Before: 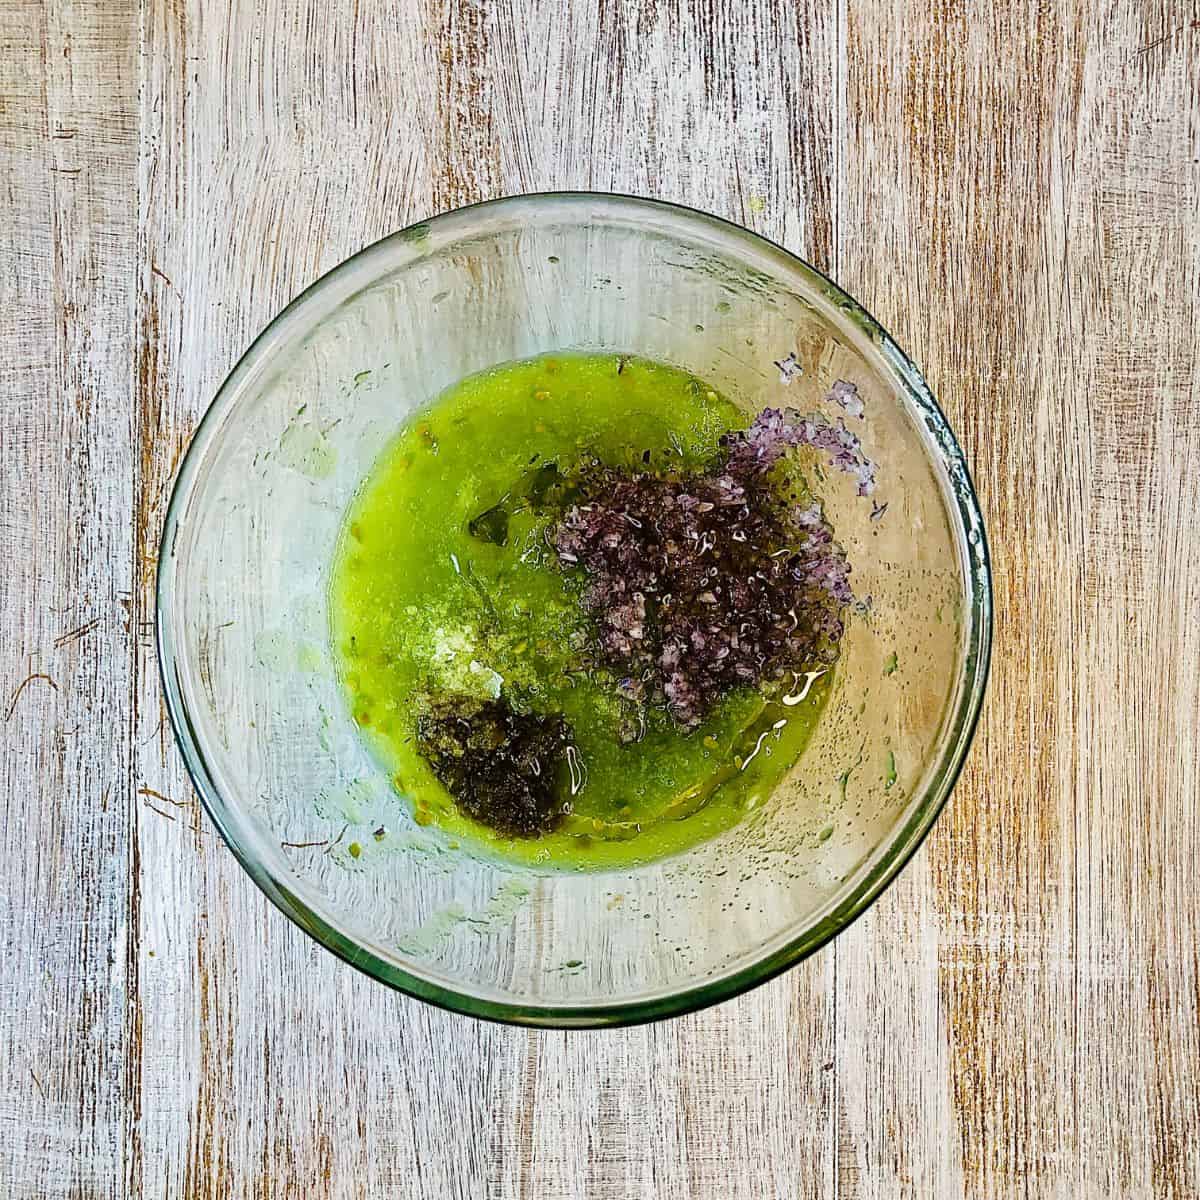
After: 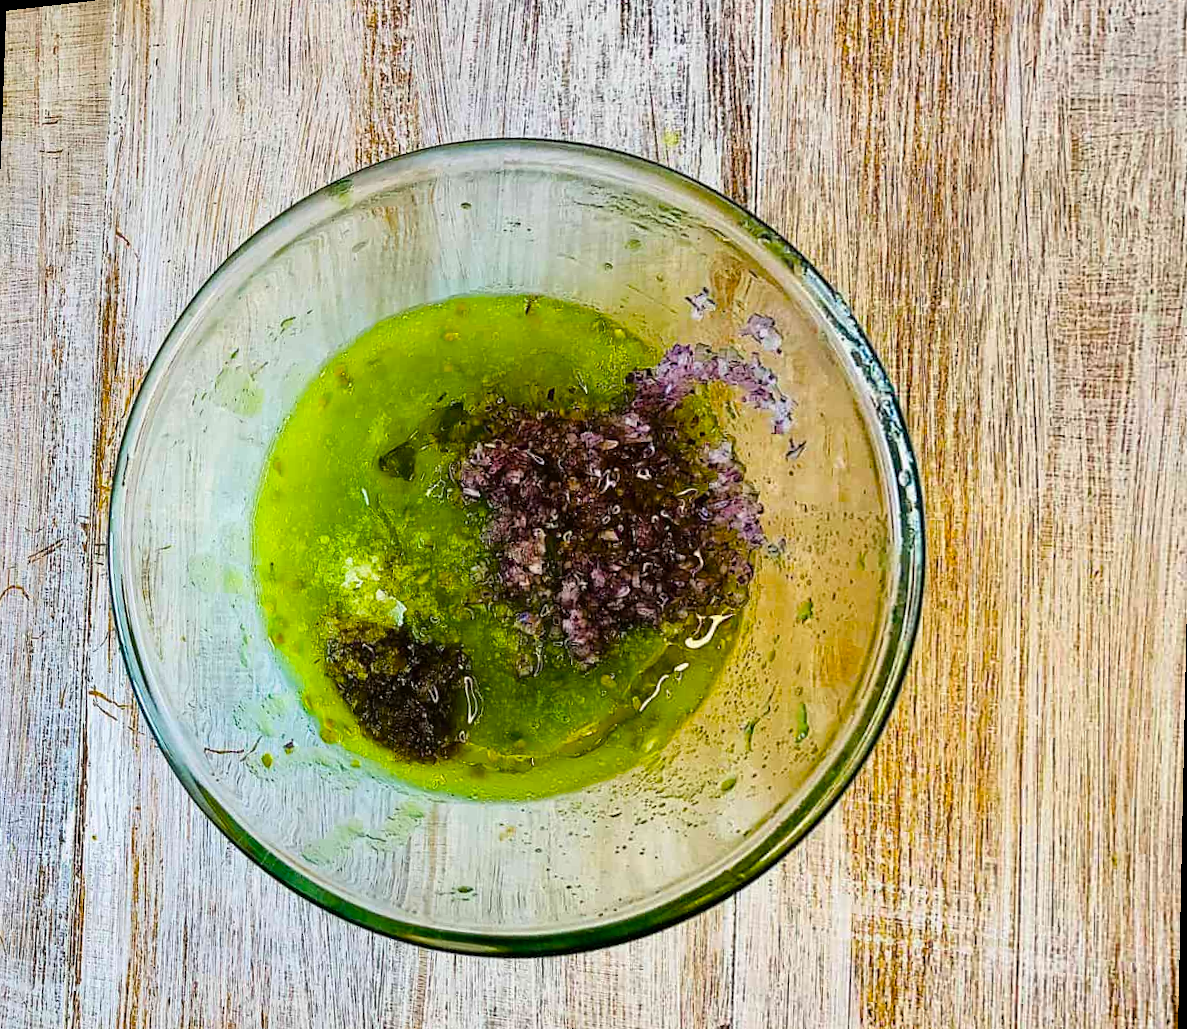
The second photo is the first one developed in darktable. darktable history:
color balance rgb: linear chroma grading › global chroma 15%, perceptual saturation grading › global saturation 30%
rotate and perspective: rotation 1.69°, lens shift (vertical) -0.023, lens shift (horizontal) -0.291, crop left 0.025, crop right 0.988, crop top 0.092, crop bottom 0.842
